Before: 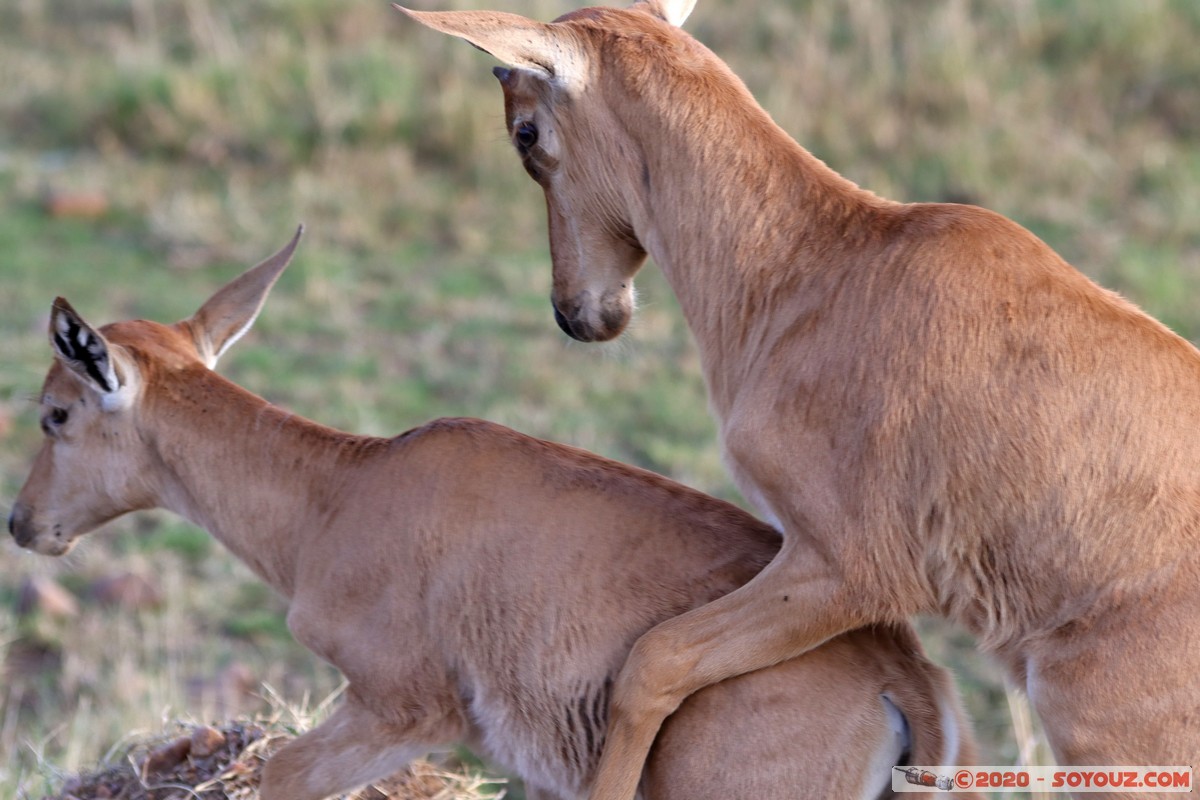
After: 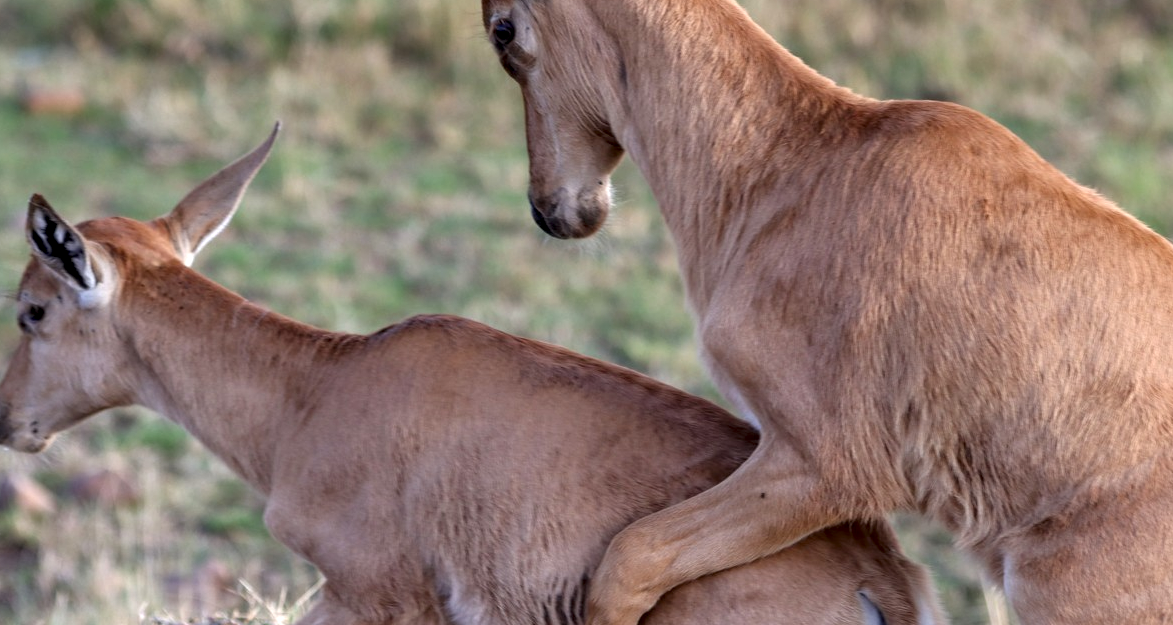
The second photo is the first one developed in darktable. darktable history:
crop and rotate: left 1.939%, top 12.928%, right 0.306%, bottom 8.843%
local contrast: detail 130%
levels: mode automatic, levels [0.129, 0.519, 0.867]
